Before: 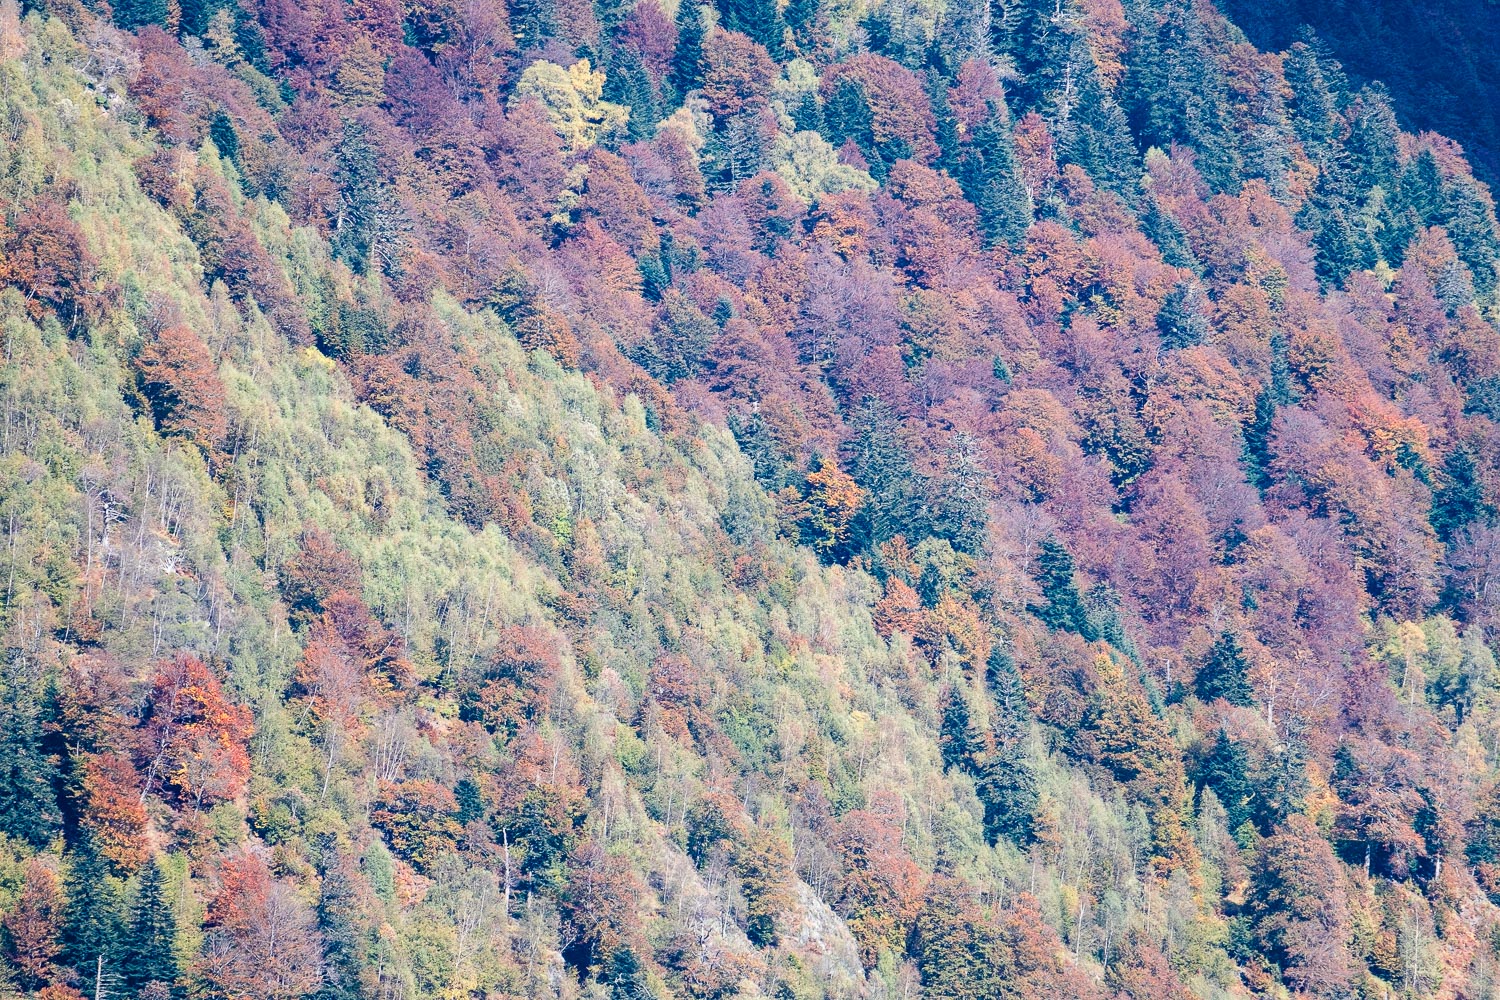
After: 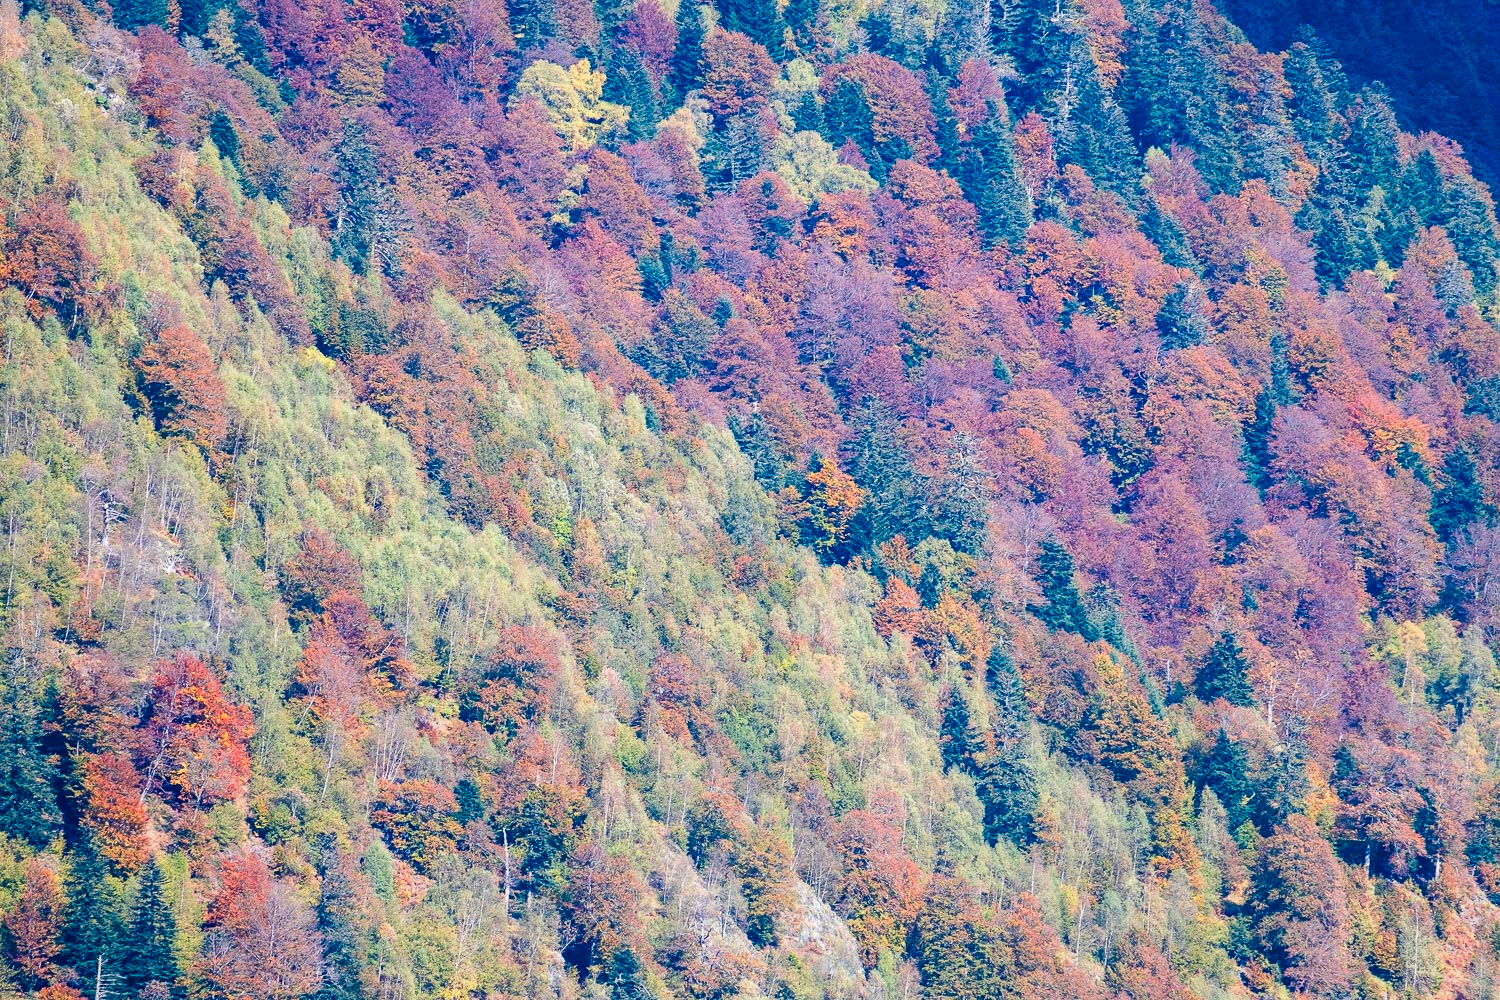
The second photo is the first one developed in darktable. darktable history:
contrast brightness saturation: brightness -0.017, saturation 0.35
